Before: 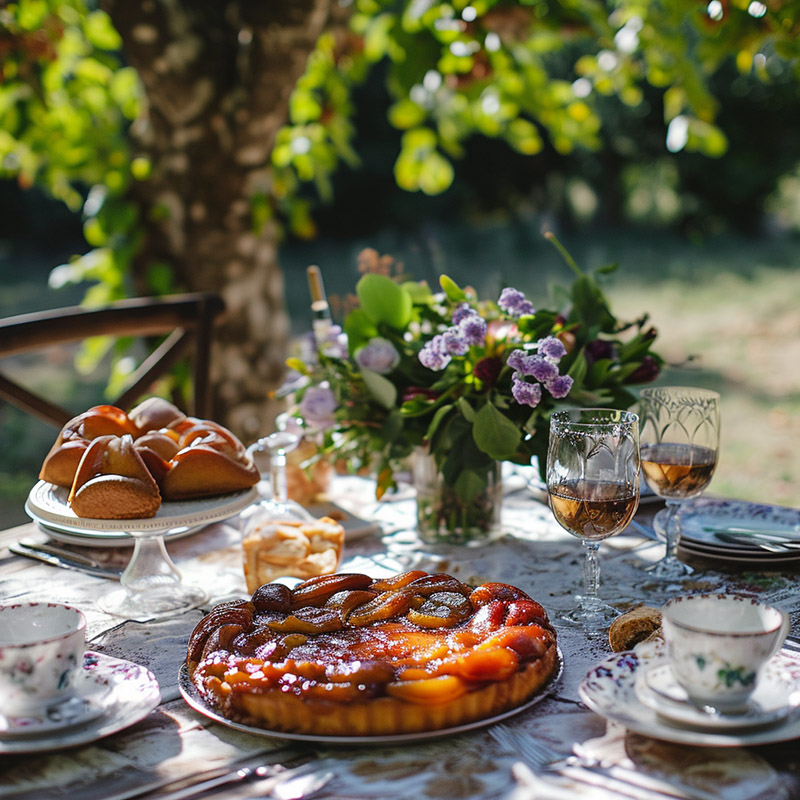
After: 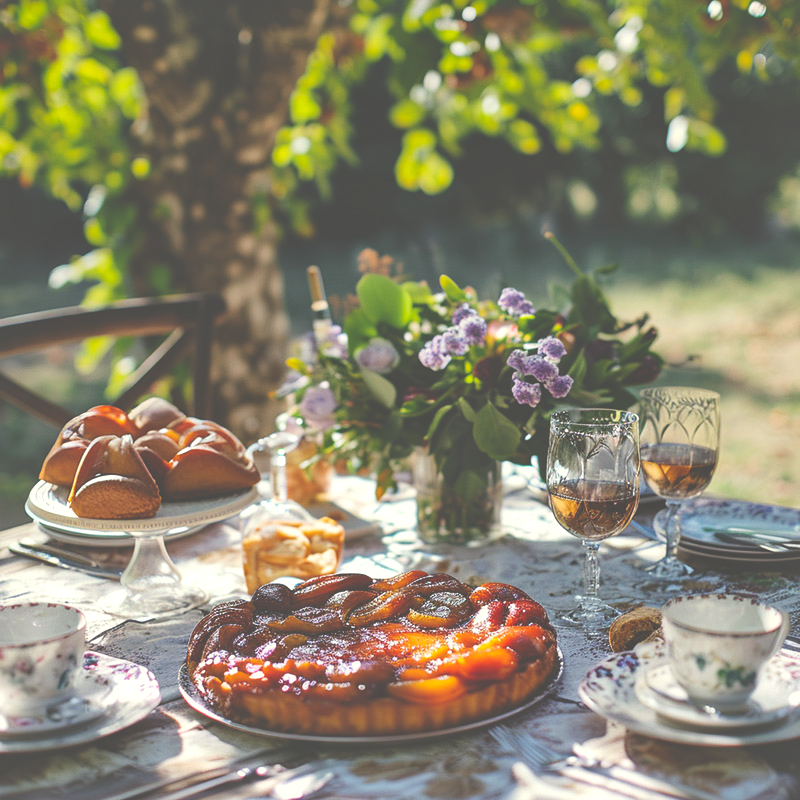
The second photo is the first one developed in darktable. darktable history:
local contrast: mode bilateral grid, contrast 21, coarseness 51, detail 140%, midtone range 0.2
exposure: black level correction -0.086, compensate highlight preservation false
color balance rgb: highlights gain › luminance 6.036%, highlights gain › chroma 2.509%, highlights gain › hue 87.13°, perceptual saturation grading › global saturation 29.962%
